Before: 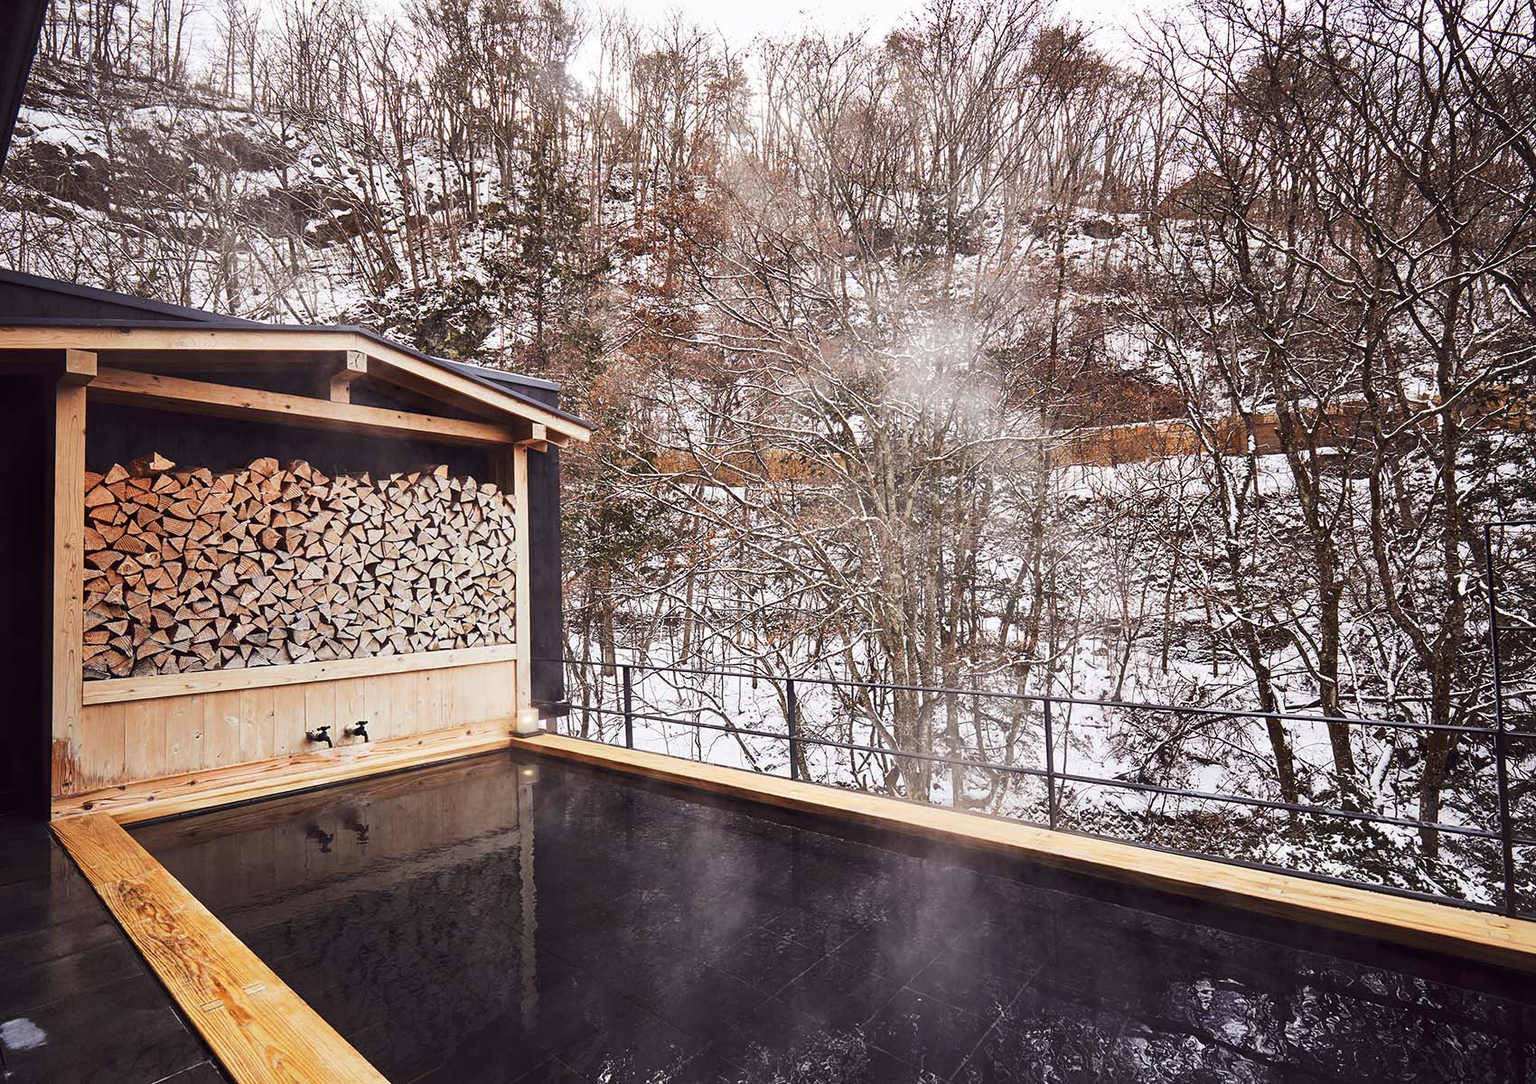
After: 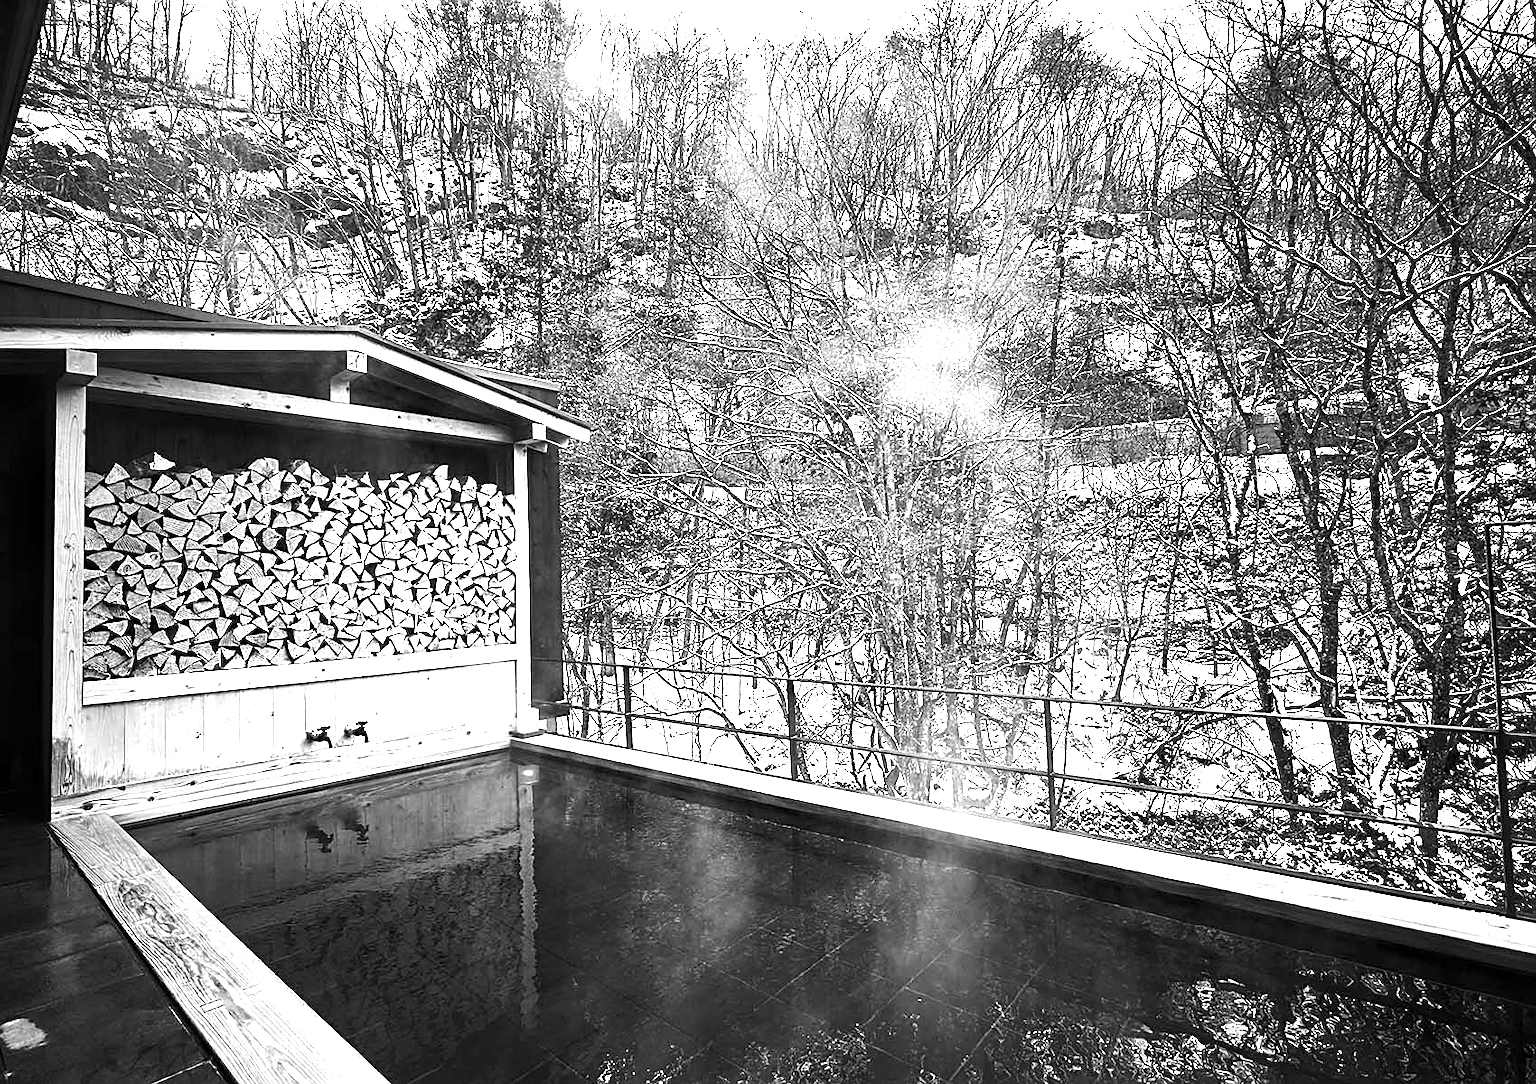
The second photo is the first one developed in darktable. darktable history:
levels: levels [0.012, 0.367, 0.697]
color balance rgb: linear chroma grading › global chroma 15%, perceptual saturation grading › global saturation 30%
sharpen: on, module defaults
monochrome: a -6.99, b 35.61, size 1.4
